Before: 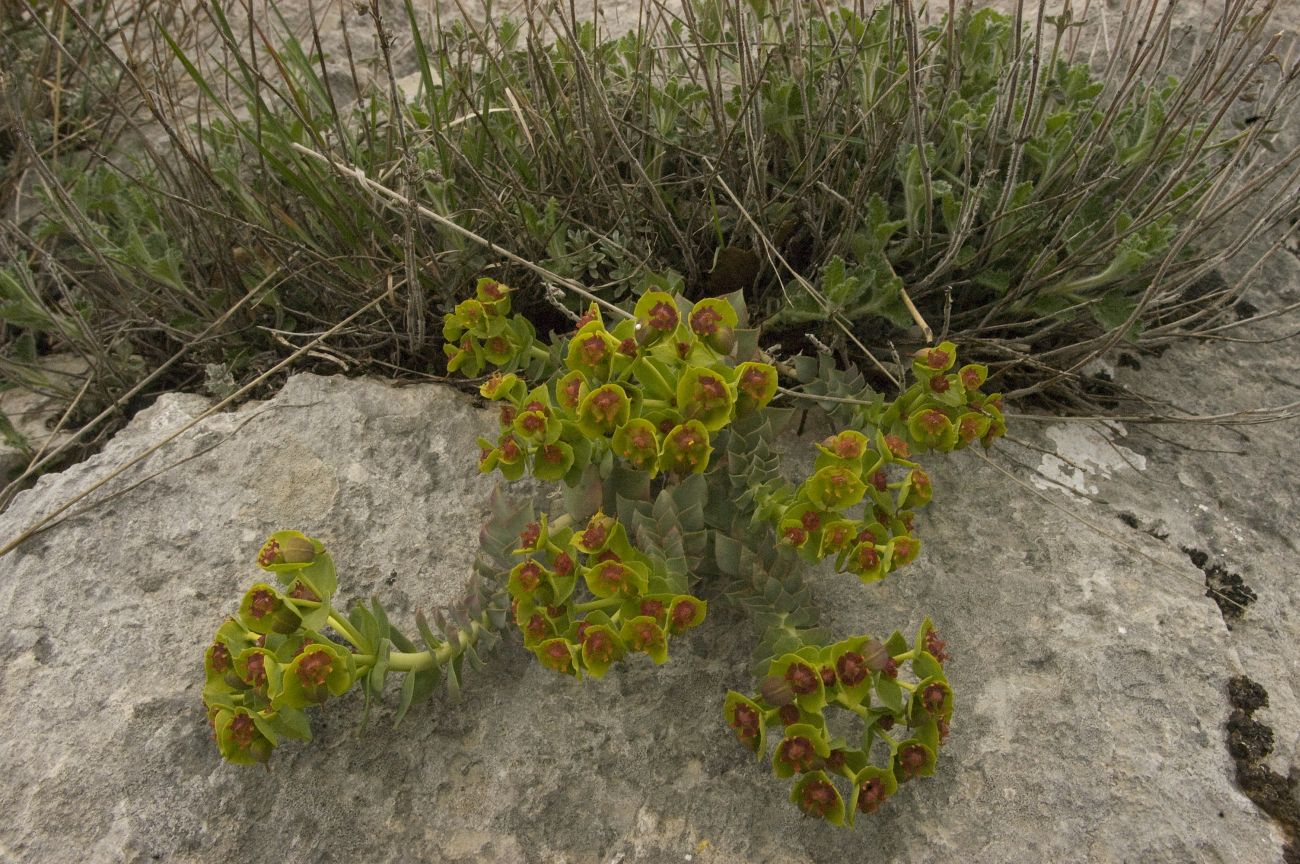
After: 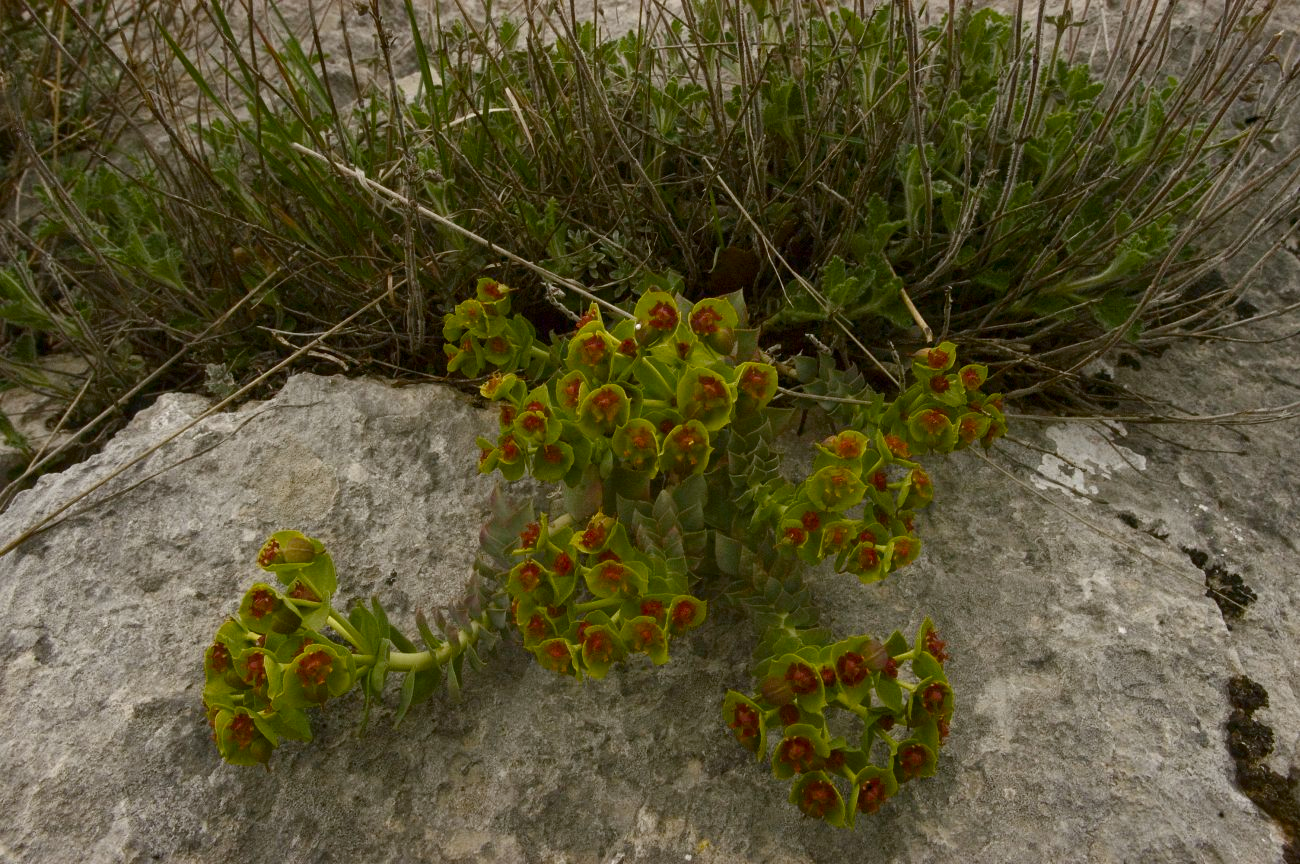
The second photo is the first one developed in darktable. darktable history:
color balance rgb: perceptual saturation grading › global saturation 20%, perceptual saturation grading › highlights -25%, perceptual saturation grading › shadows 50%, global vibrance -25%
contrast brightness saturation: contrast 0.07, brightness -0.13, saturation 0.06
tone equalizer: on, module defaults
